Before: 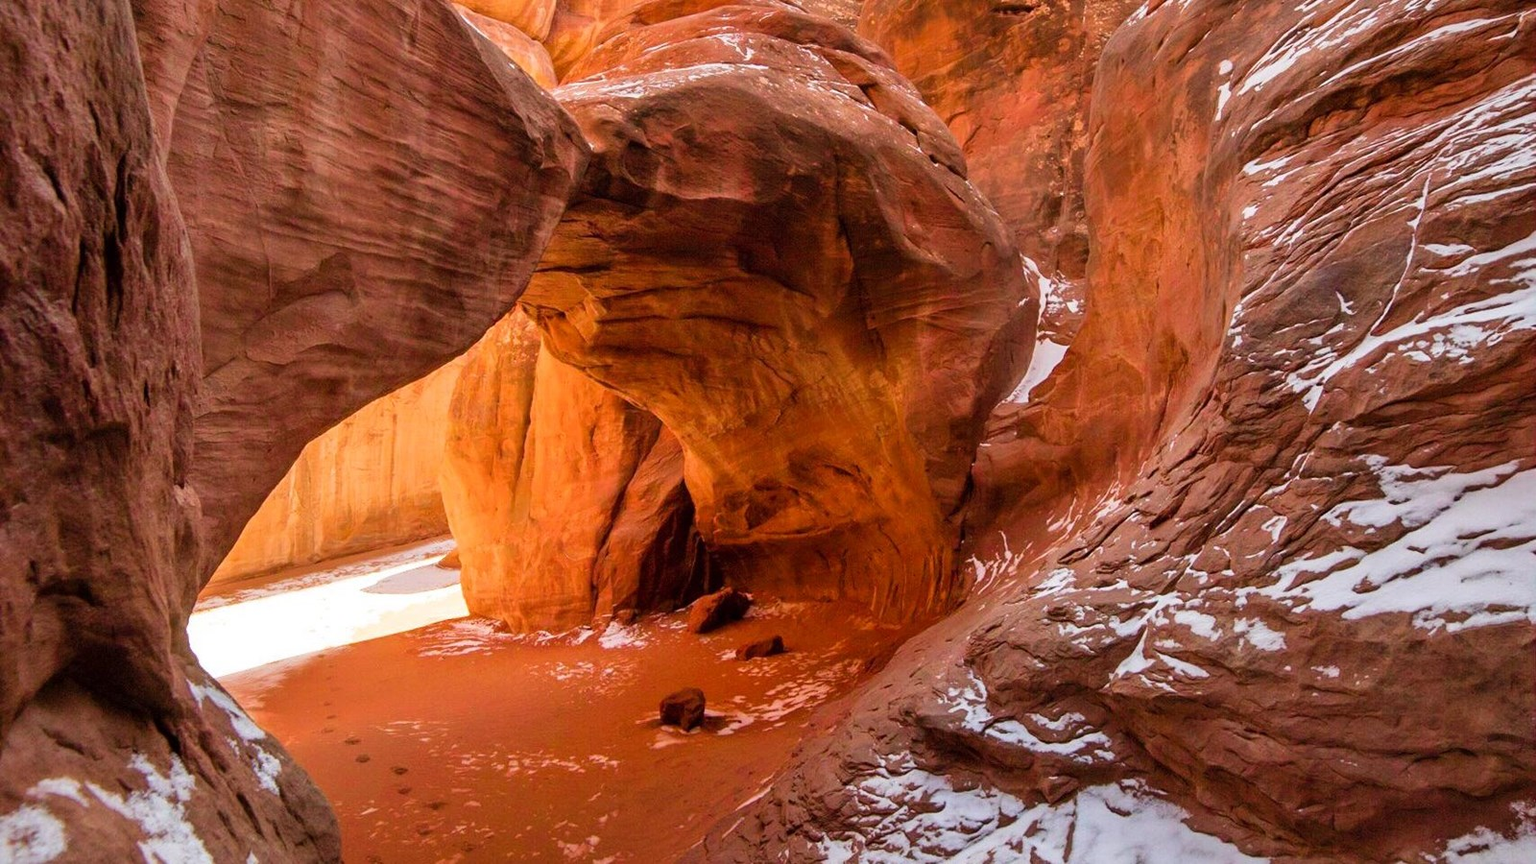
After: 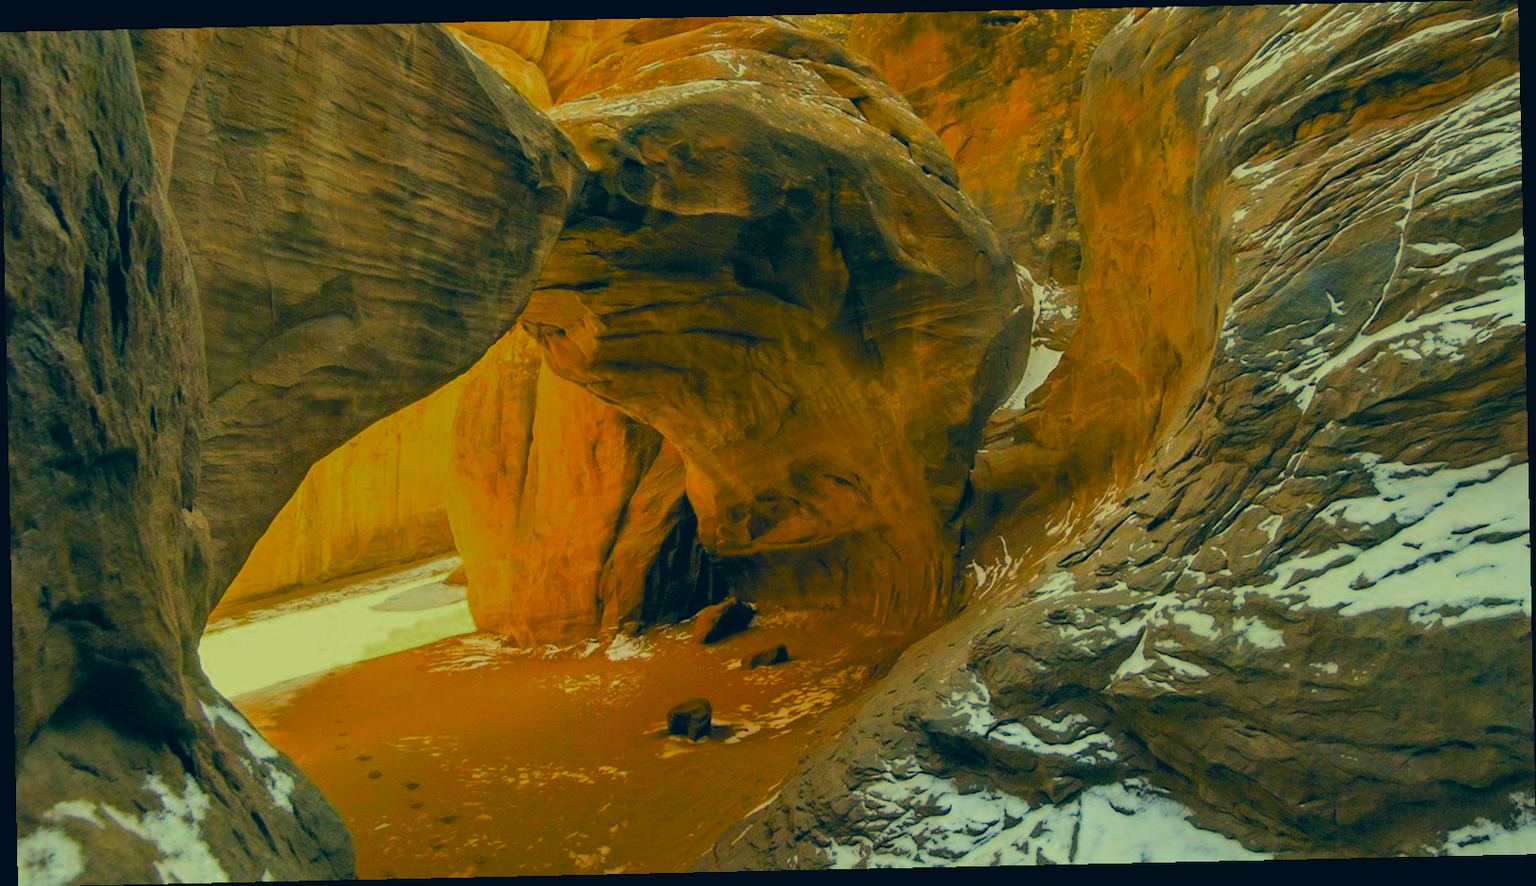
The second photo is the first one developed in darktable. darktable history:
color zones: curves: ch0 [(0, 0.48) (0.209, 0.398) (0.305, 0.332) (0.429, 0.493) (0.571, 0.5) (0.714, 0.5) (0.857, 0.5) (1, 0.48)]; ch1 [(0, 0.633) (0.143, 0.586) (0.286, 0.489) (0.429, 0.448) (0.571, 0.31) (0.714, 0.335) (0.857, 0.492) (1, 0.633)]; ch2 [(0, 0.448) (0.143, 0.498) (0.286, 0.5) (0.429, 0.5) (0.571, 0.5) (0.714, 0.5) (0.857, 0.5) (1, 0.448)]
levels: levels [0, 0.476, 0.951]
color correction: highlights a* -15.58, highlights b* 40, shadows a* -40, shadows b* -26.18
rotate and perspective: rotation -1.24°, automatic cropping off
